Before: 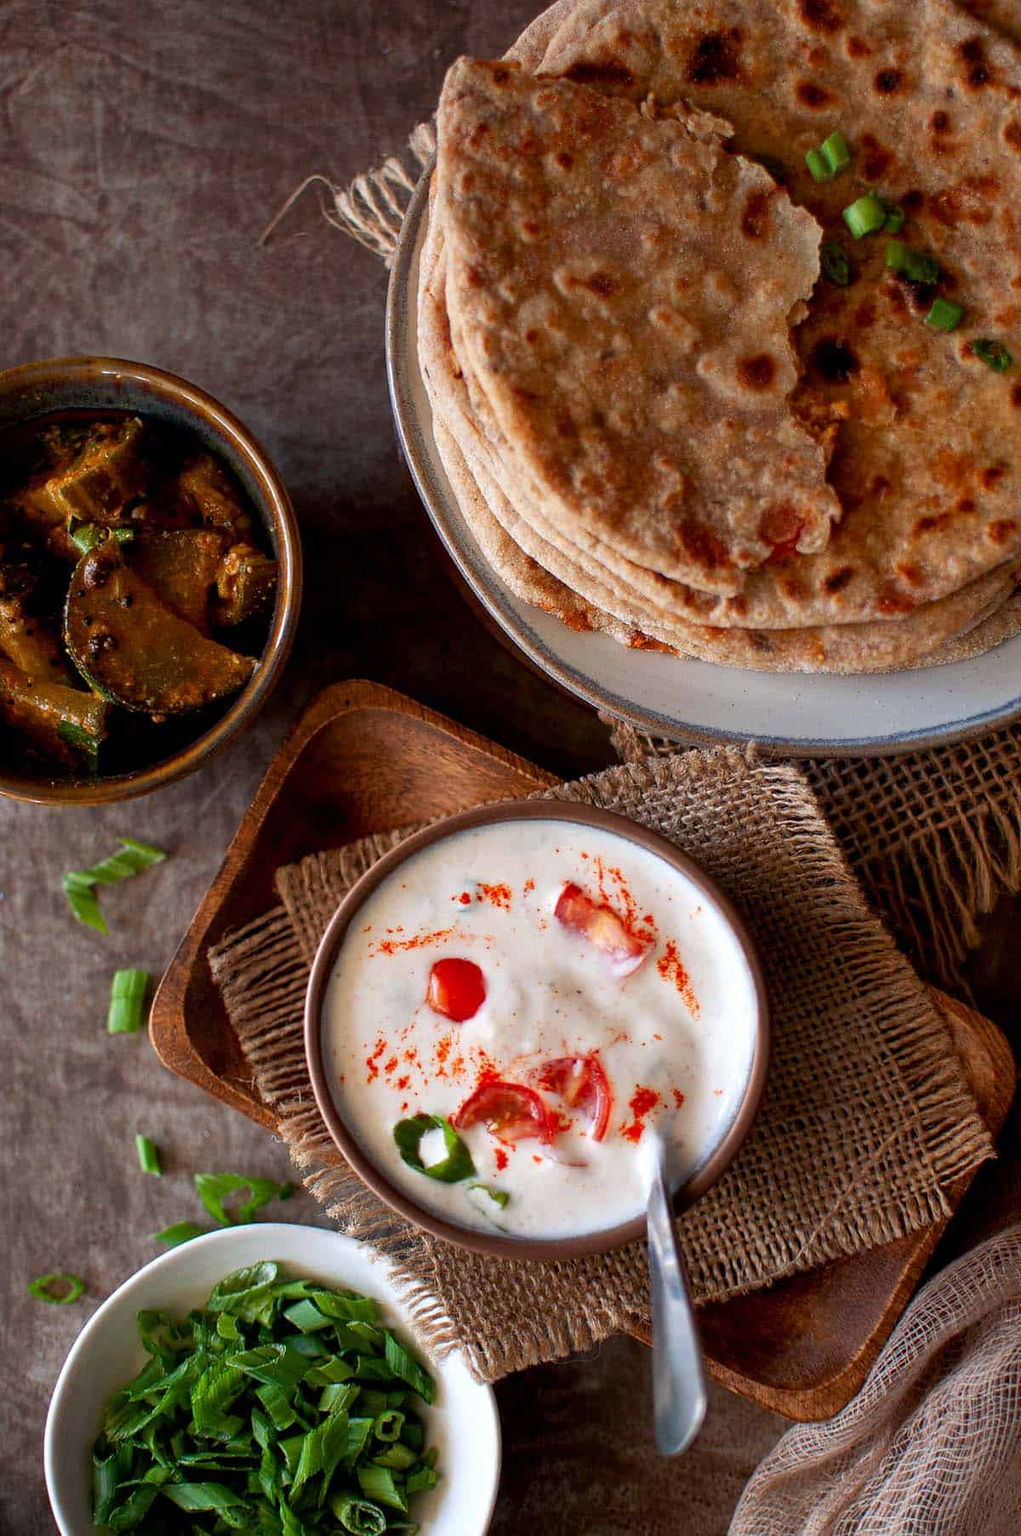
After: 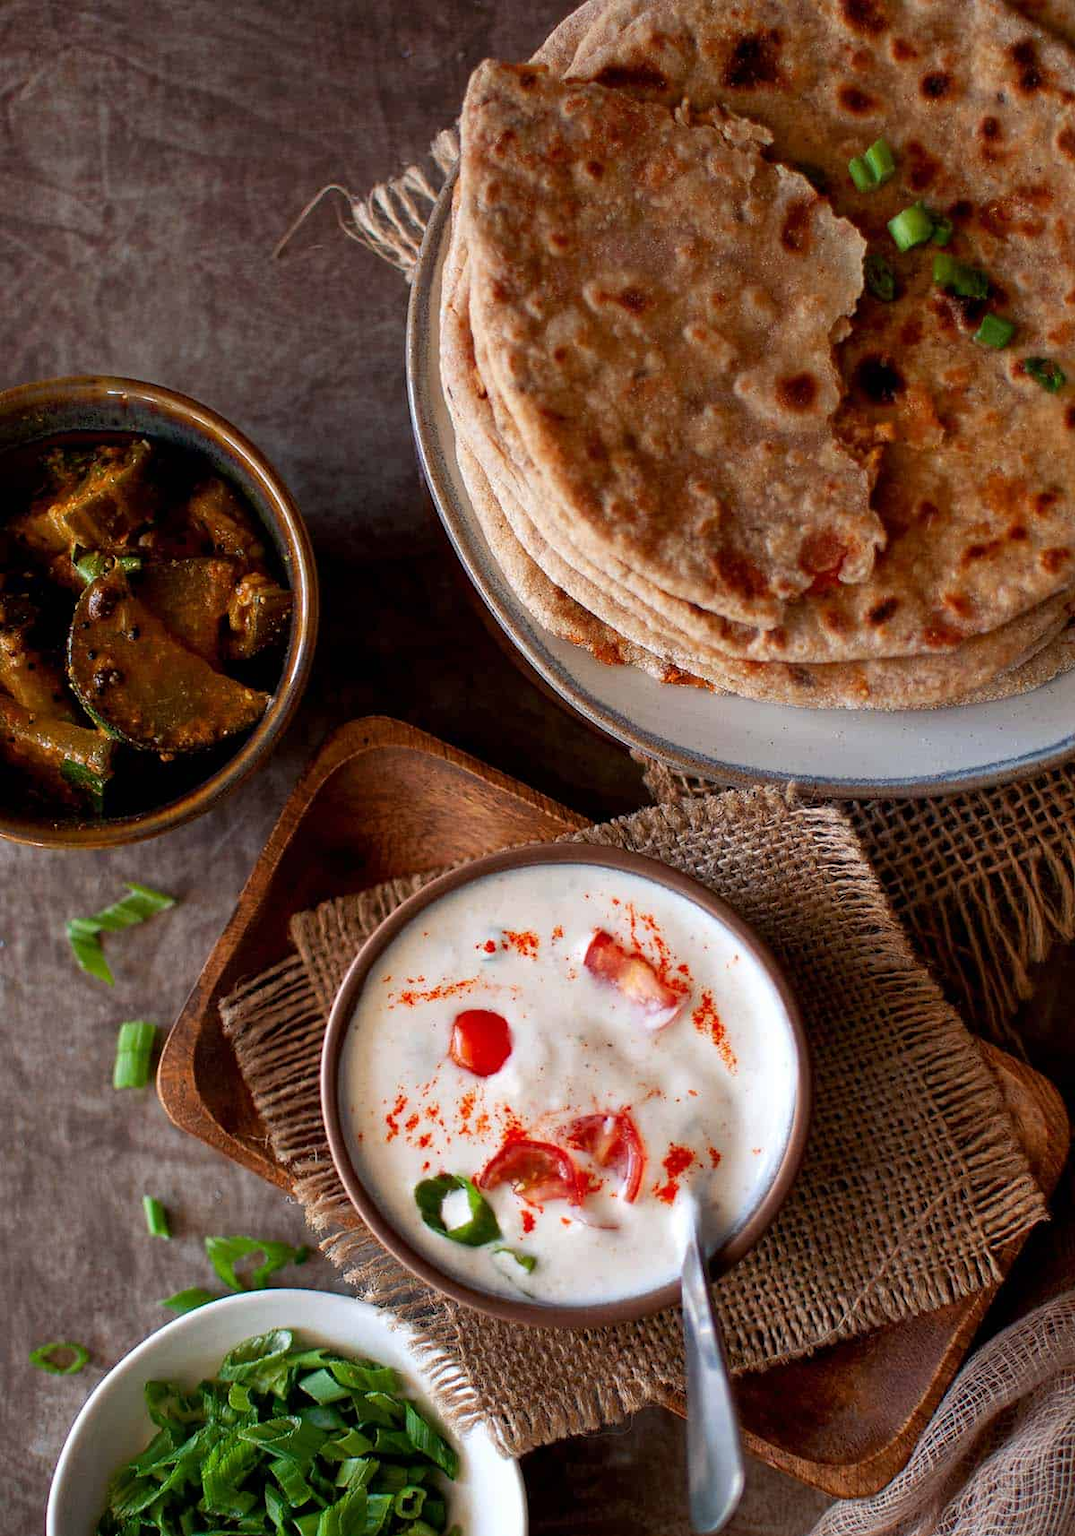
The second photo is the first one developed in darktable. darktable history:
crop and rotate: top 0.001%, bottom 5.055%
